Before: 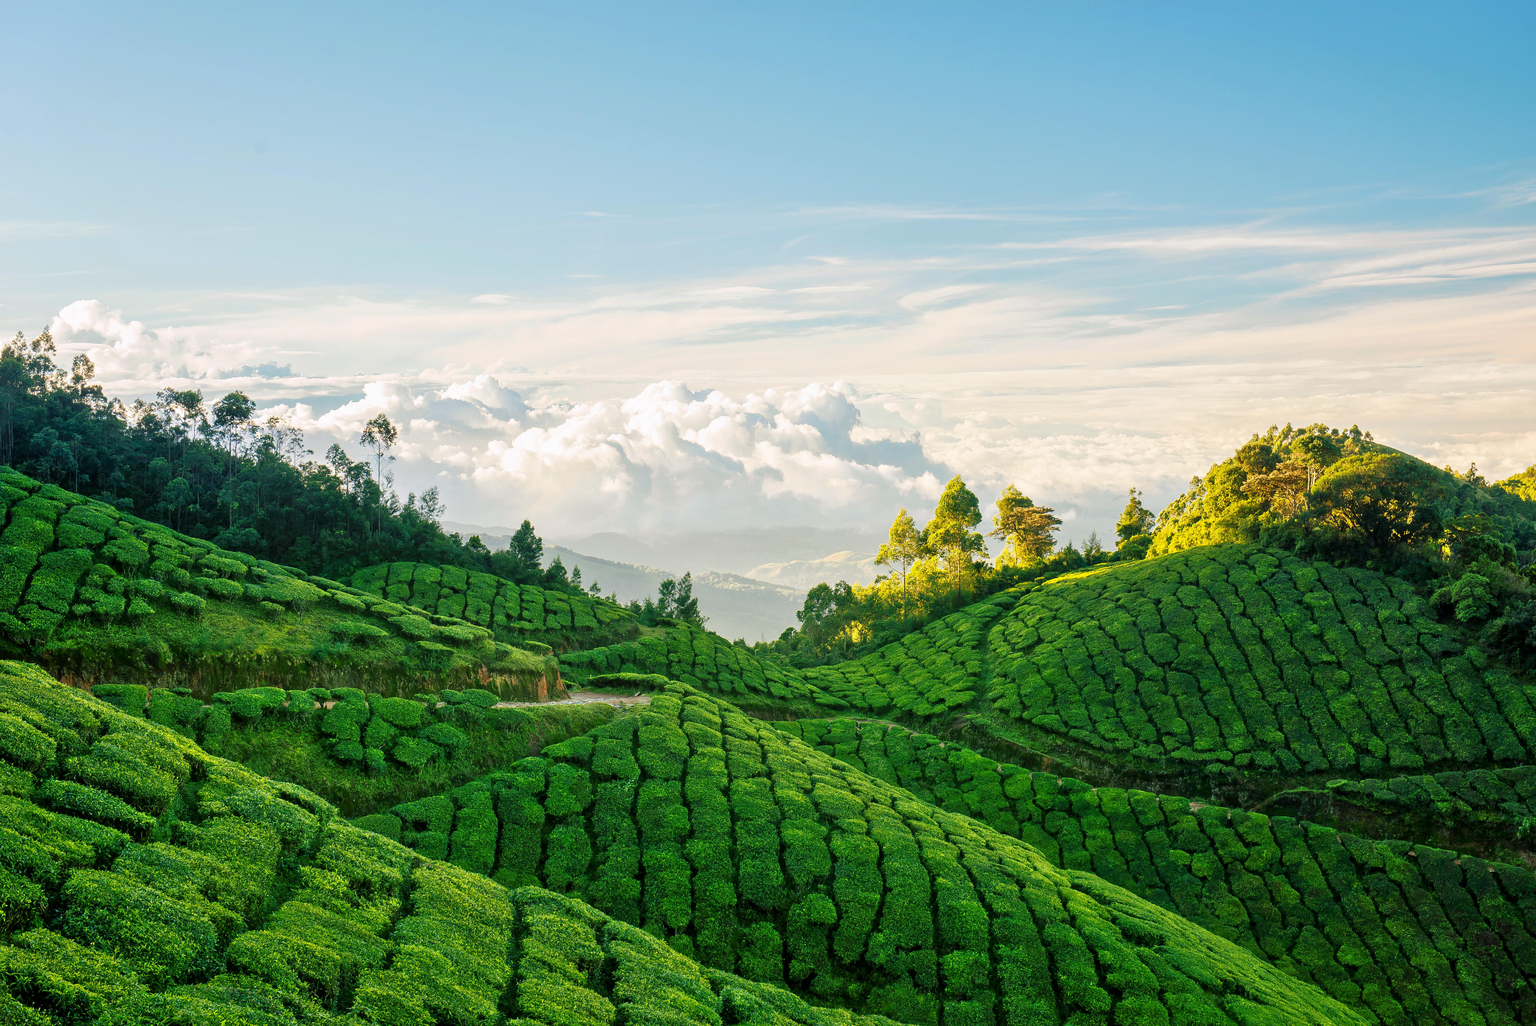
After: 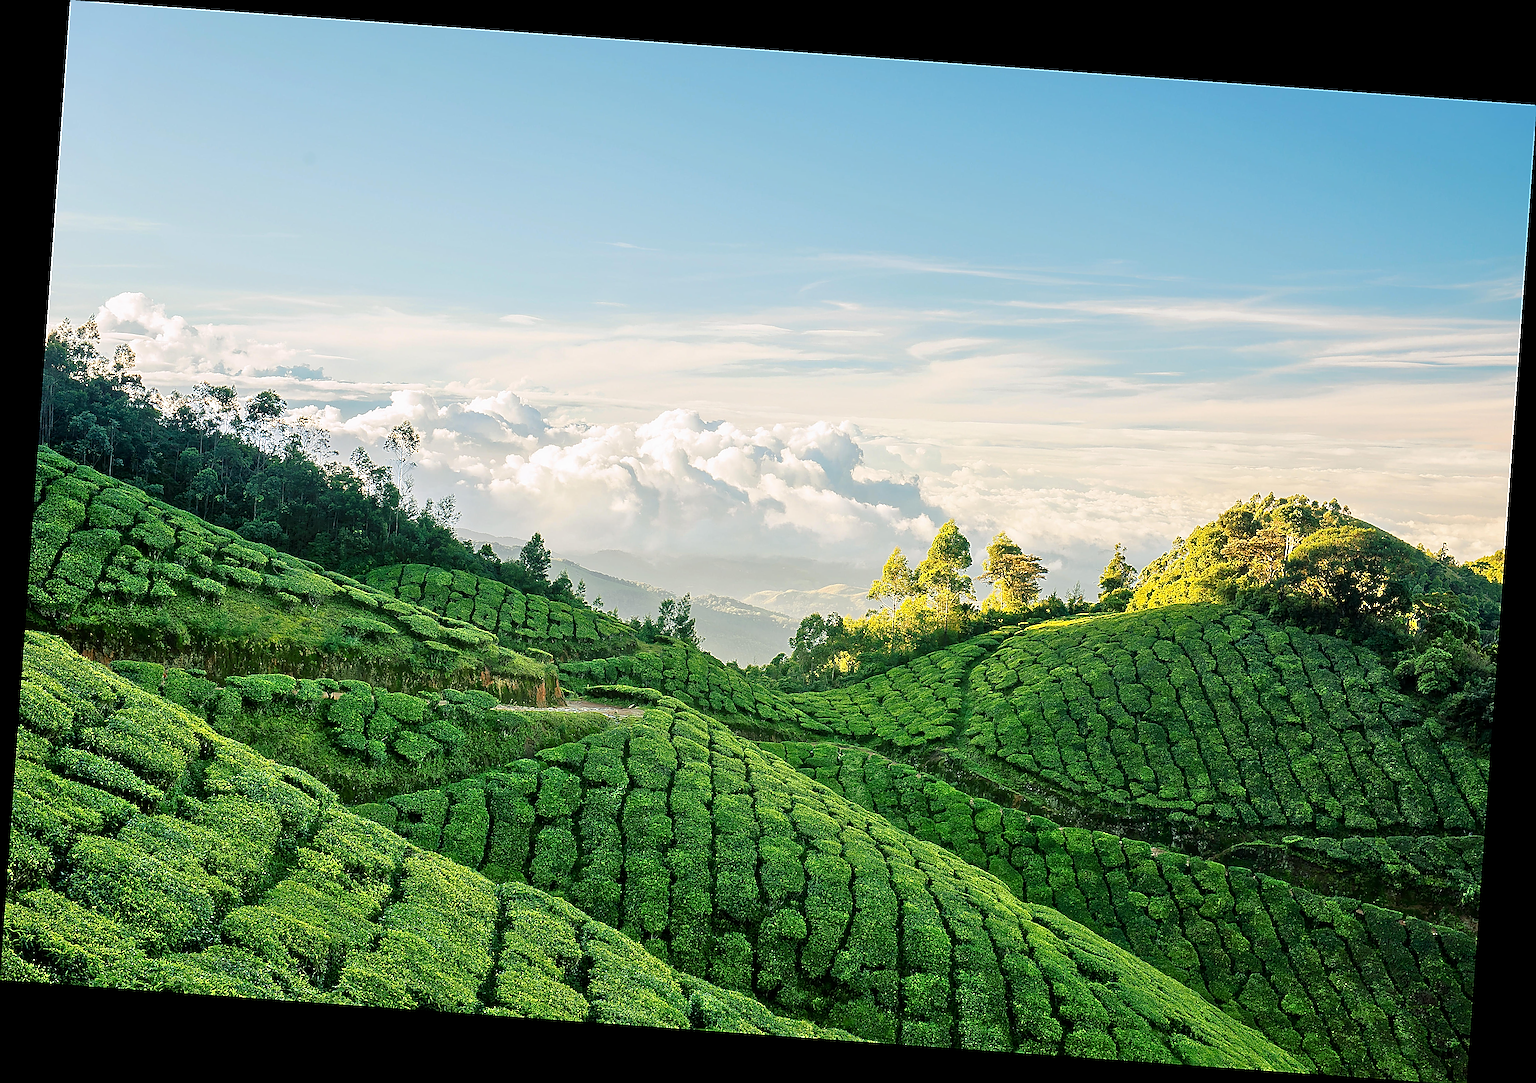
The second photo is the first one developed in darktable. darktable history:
sharpen: amount 2
rotate and perspective: rotation 4.1°, automatic cropping off
